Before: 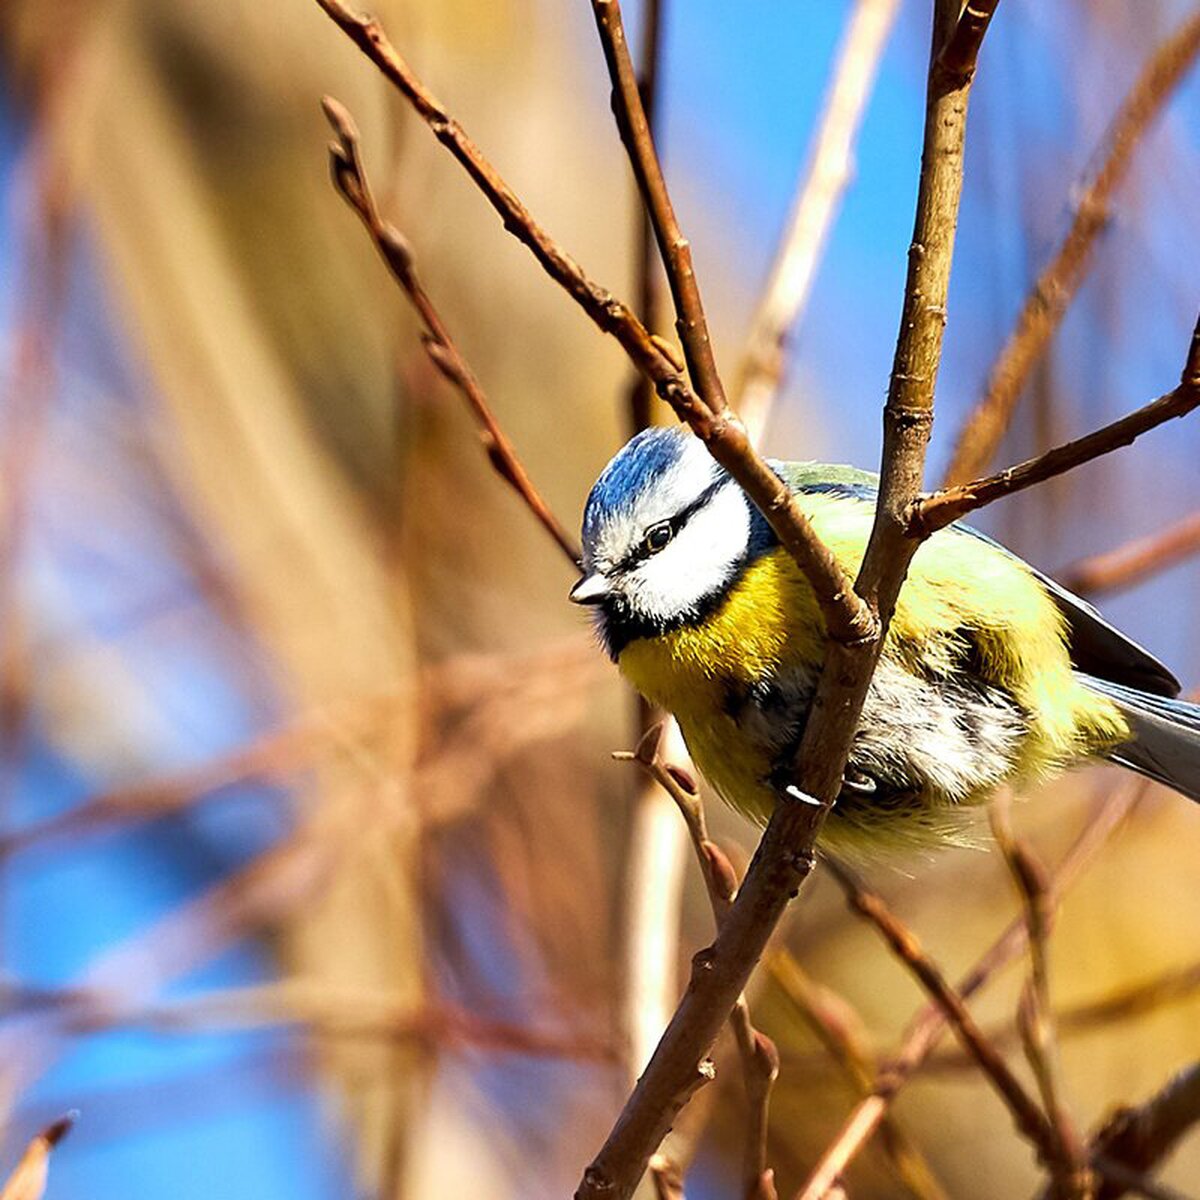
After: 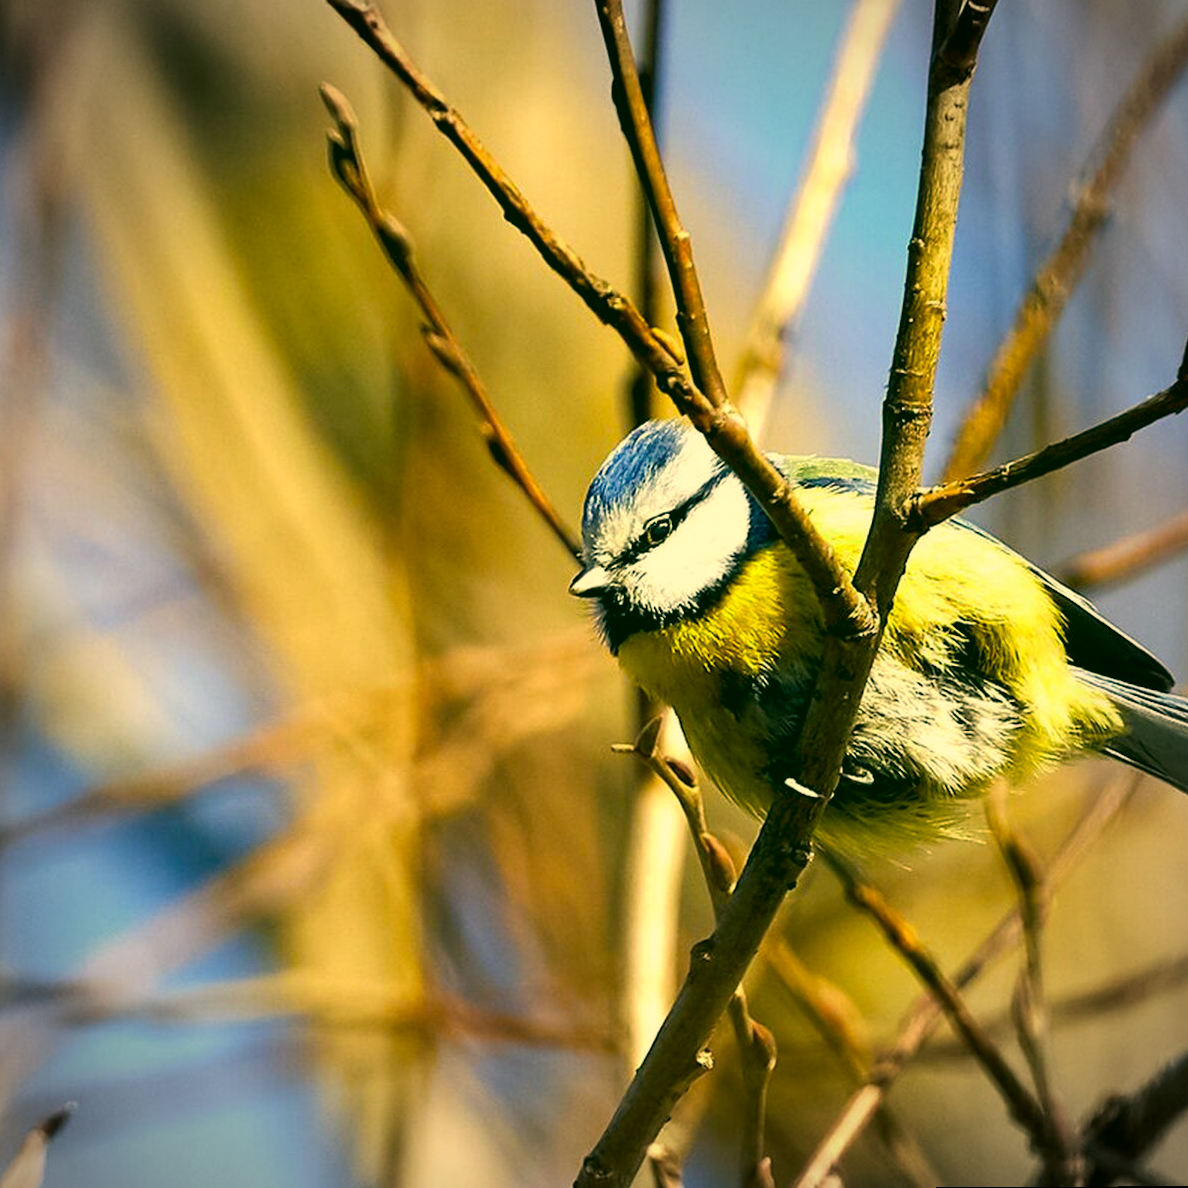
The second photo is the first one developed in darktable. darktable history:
vignetting: on, module defaults
rotate and perspective: rotation 0.174°, lens shift (vertical) 0.013, lens shift (horizontal) 0.019, shear 0.001, automatic cropping original format, crop left 0.007, crop right 0.991, crop top 0.016, crop bottom 0.997
color correction: highlights a* 5.62, highlights b* 33.57, shadows a* -25.86, shadows b* 4.02
